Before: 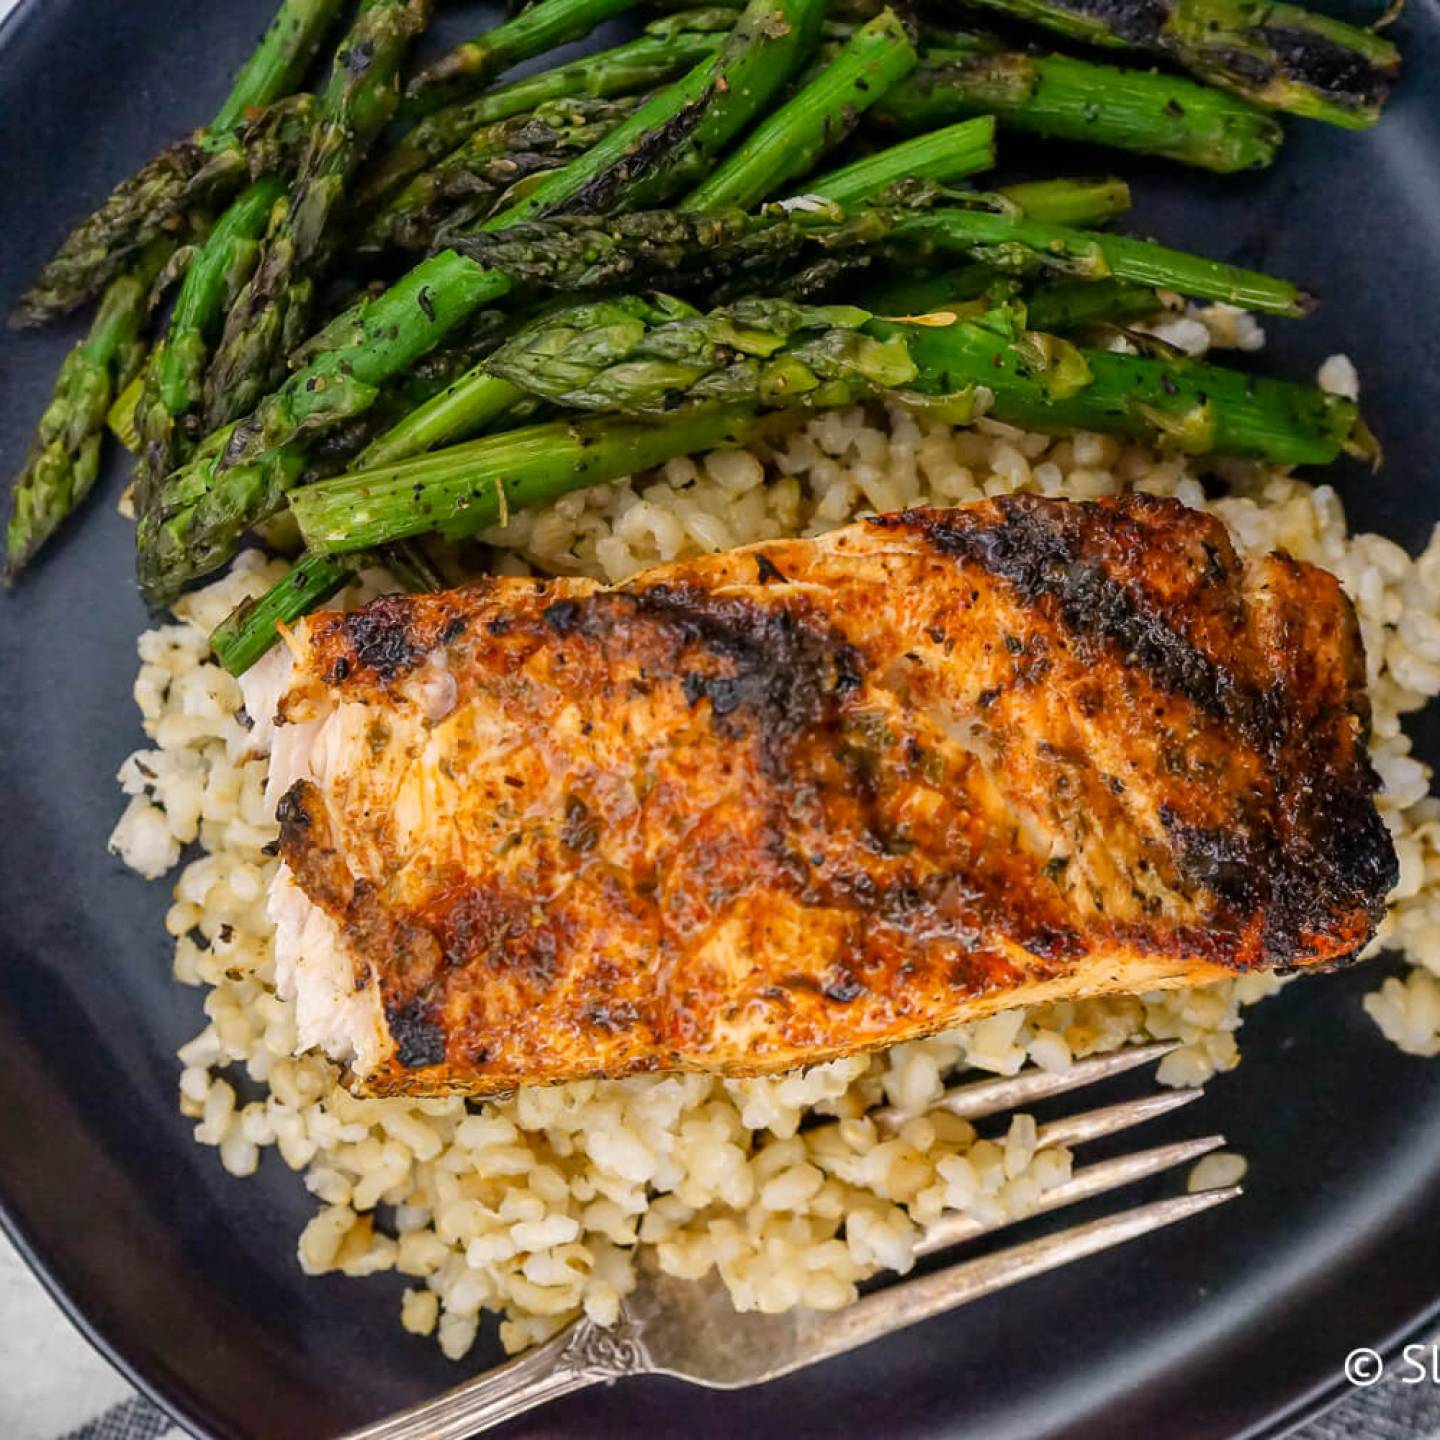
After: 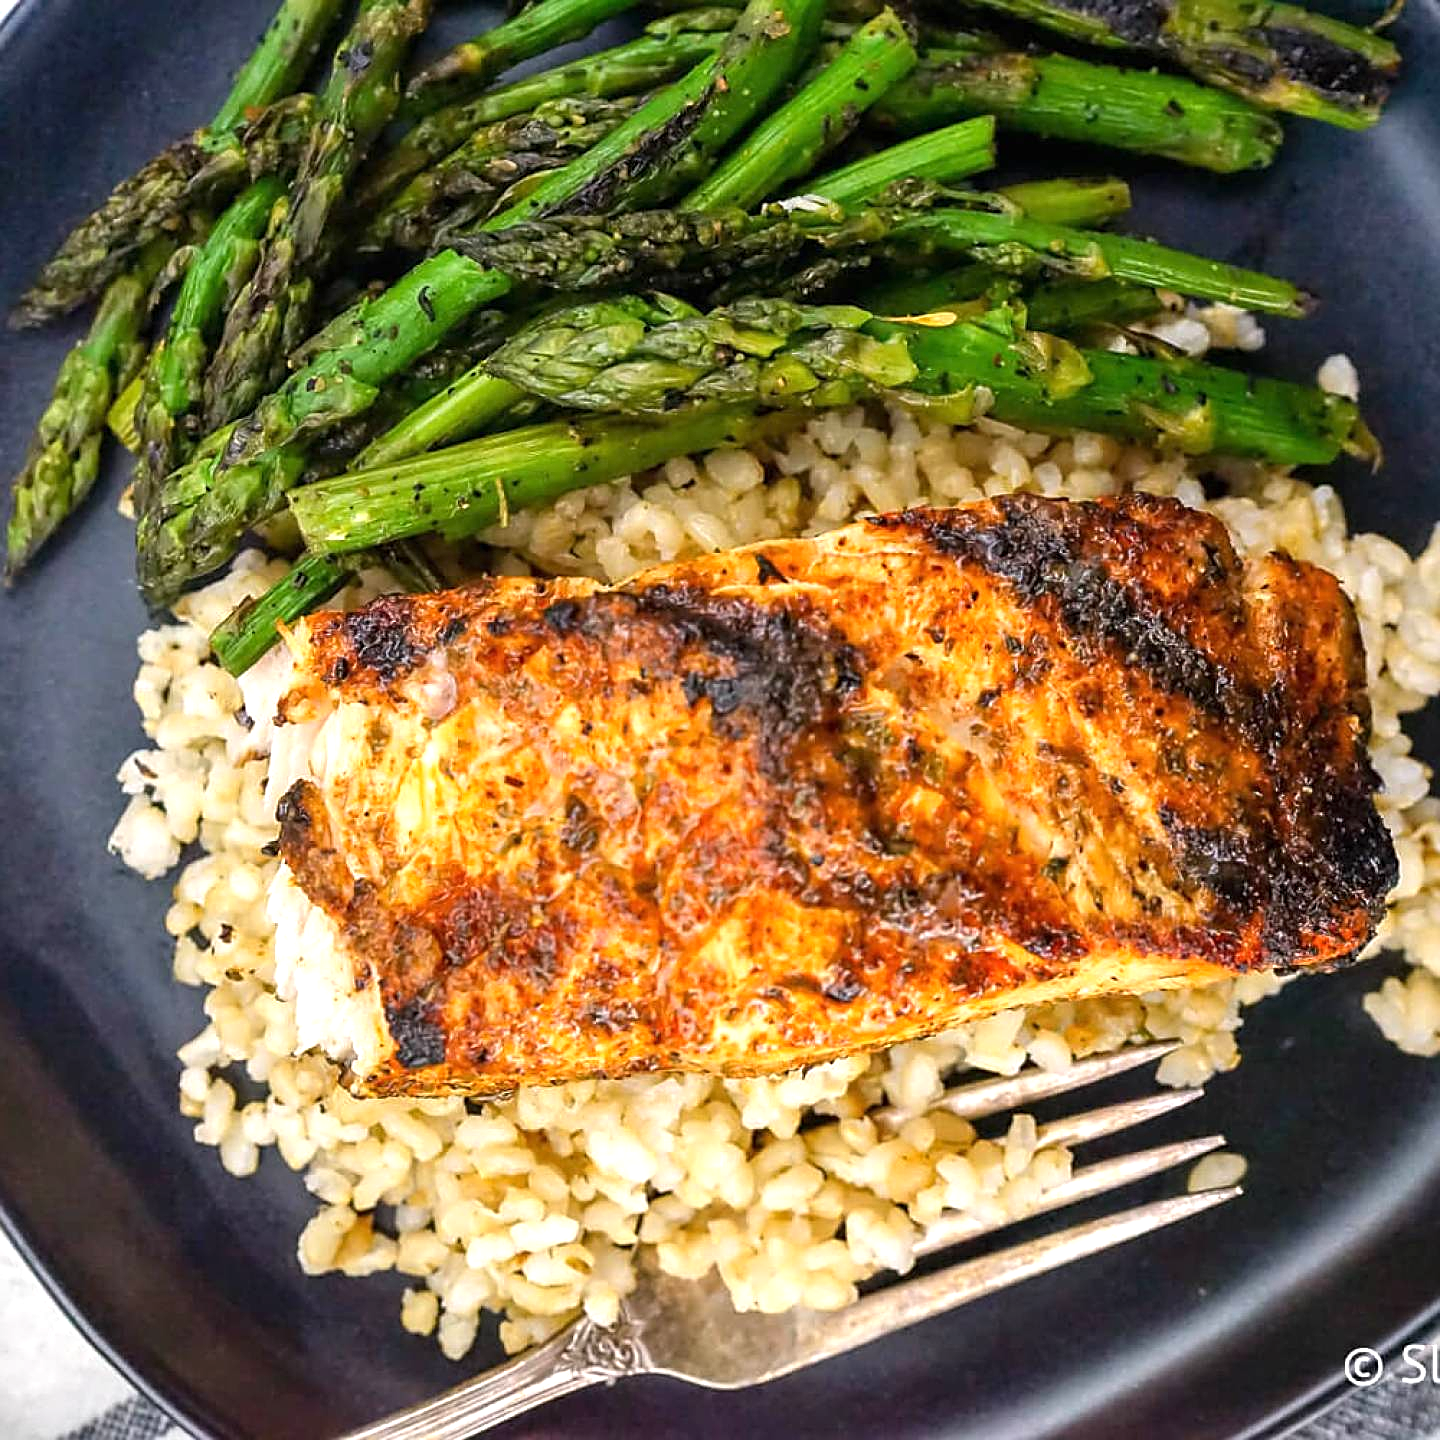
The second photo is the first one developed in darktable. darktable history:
sharpen: on, module defaults
exposure: black level correction 0, exposure 0.69 EV, compensate highlight preservation false
